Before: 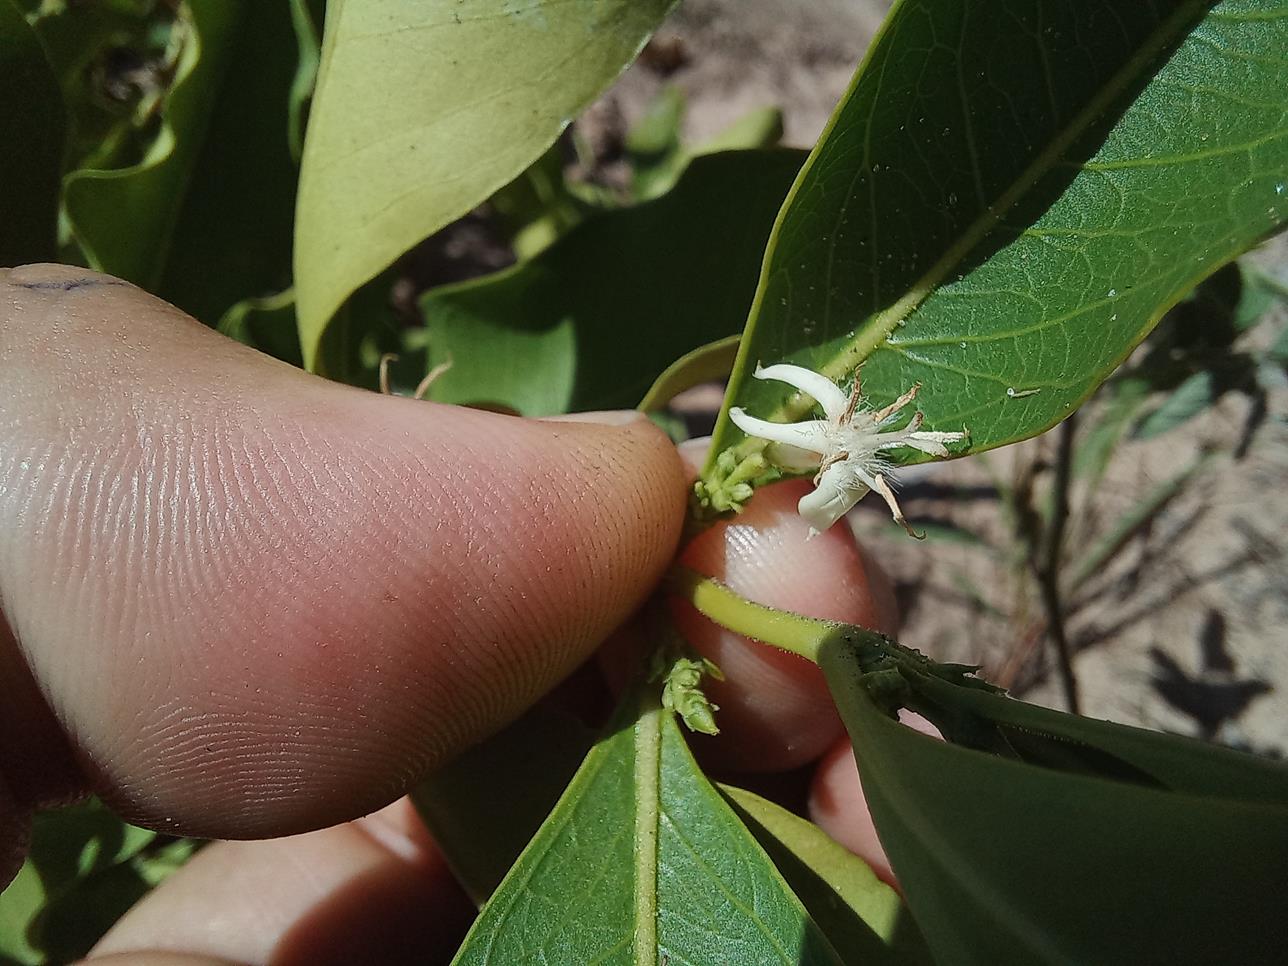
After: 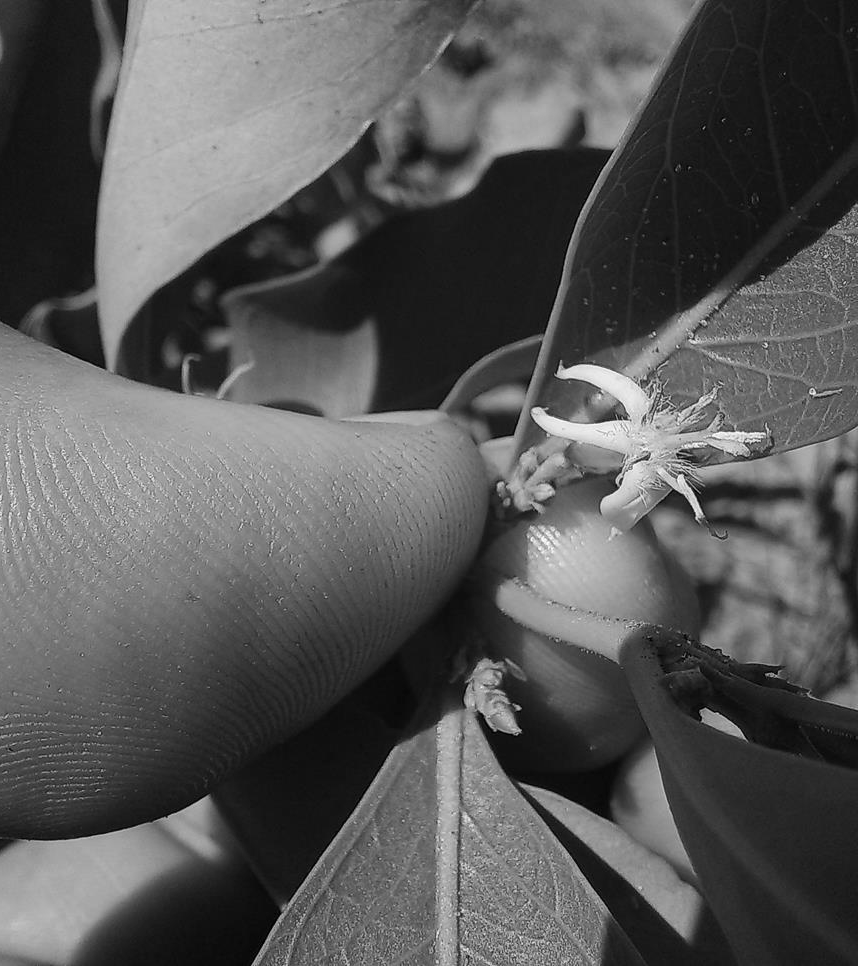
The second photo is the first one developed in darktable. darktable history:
crop: left 15.419%, right 17.914%
monochrome: on, module defaults
